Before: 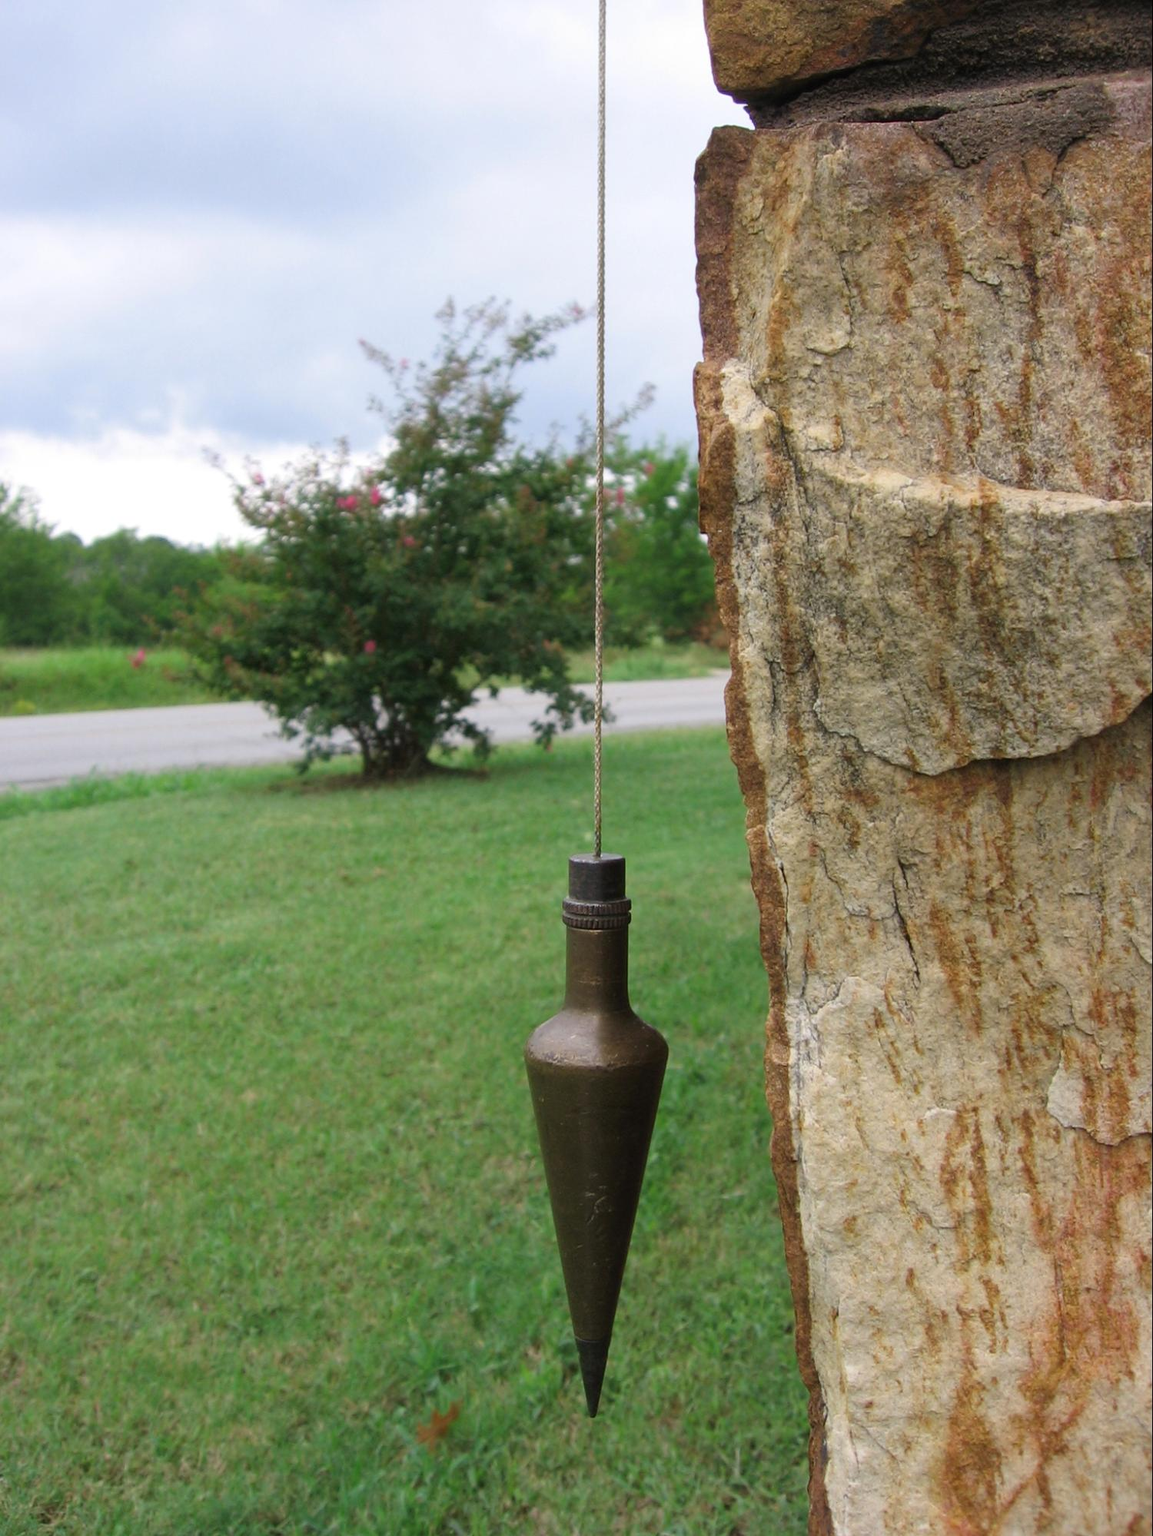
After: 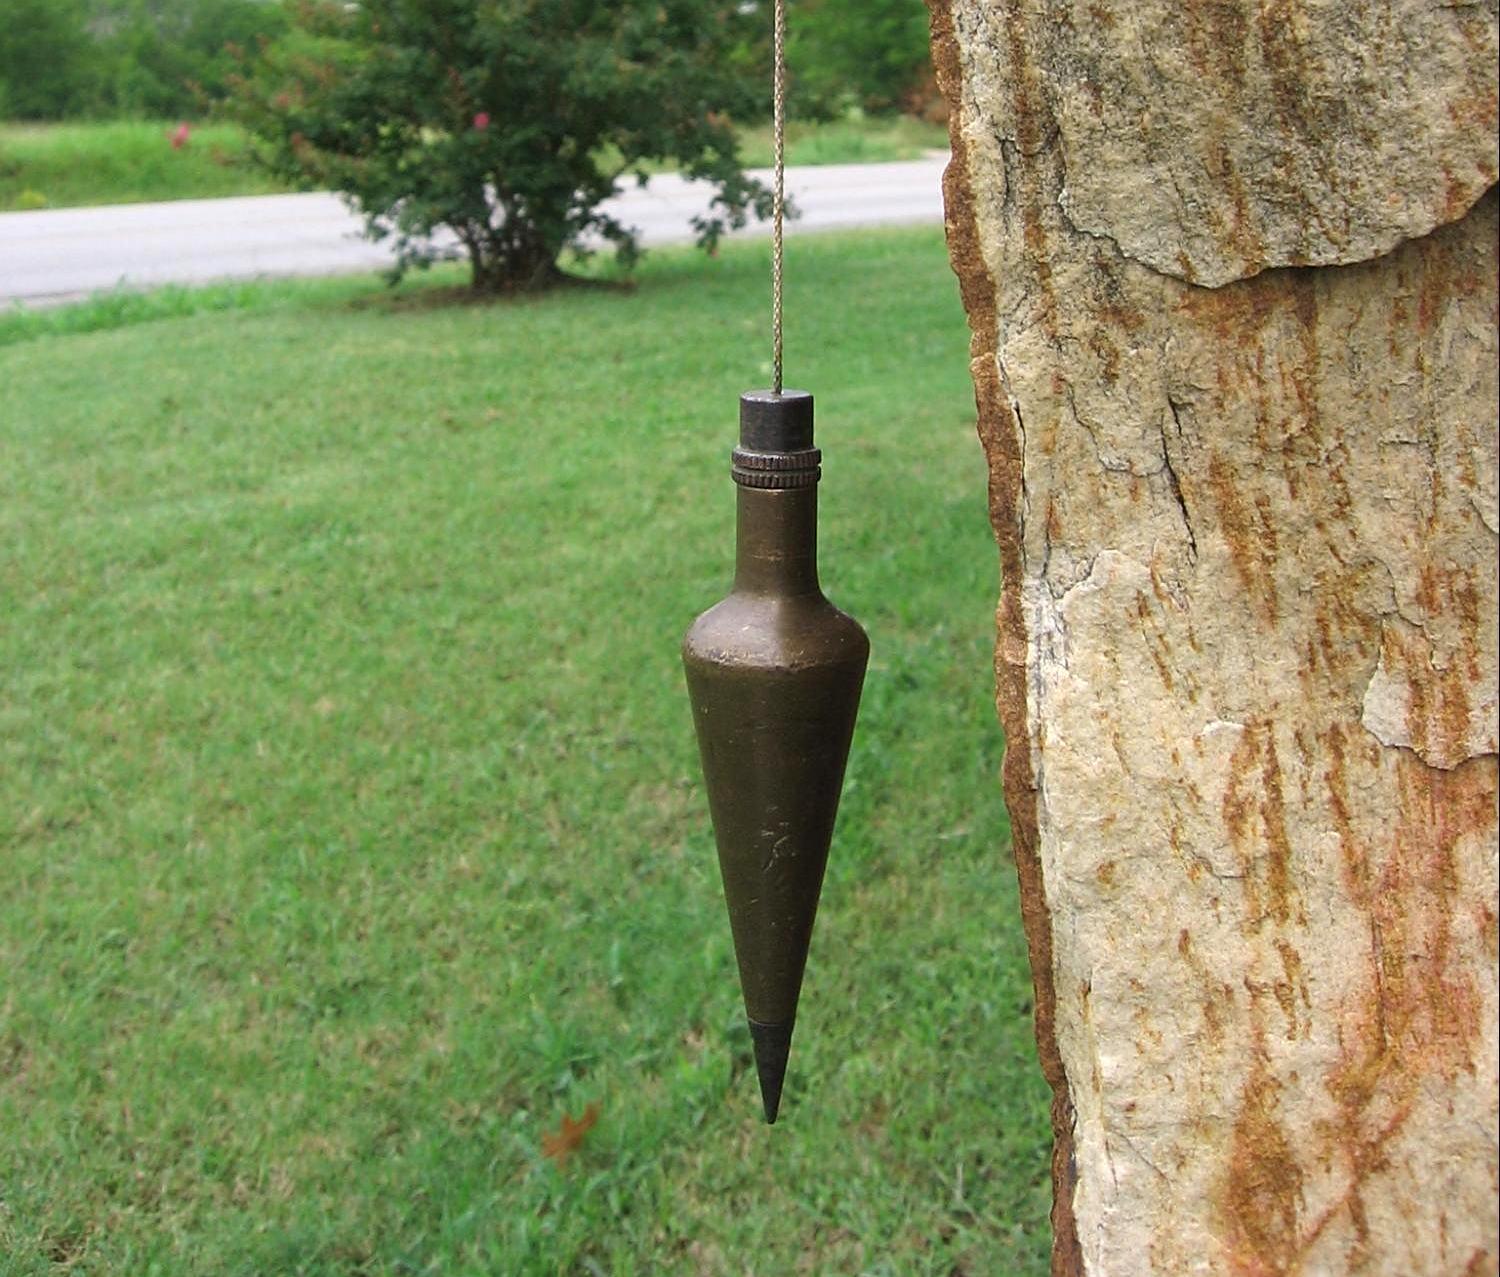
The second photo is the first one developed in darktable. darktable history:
tone equalizer: mask exposure compensation -0.515 EV
exposure: exposure 0.445 EV, compensate highlight preservation false
sharpen: on, module defaults
crop and rotate: top 36.077%
